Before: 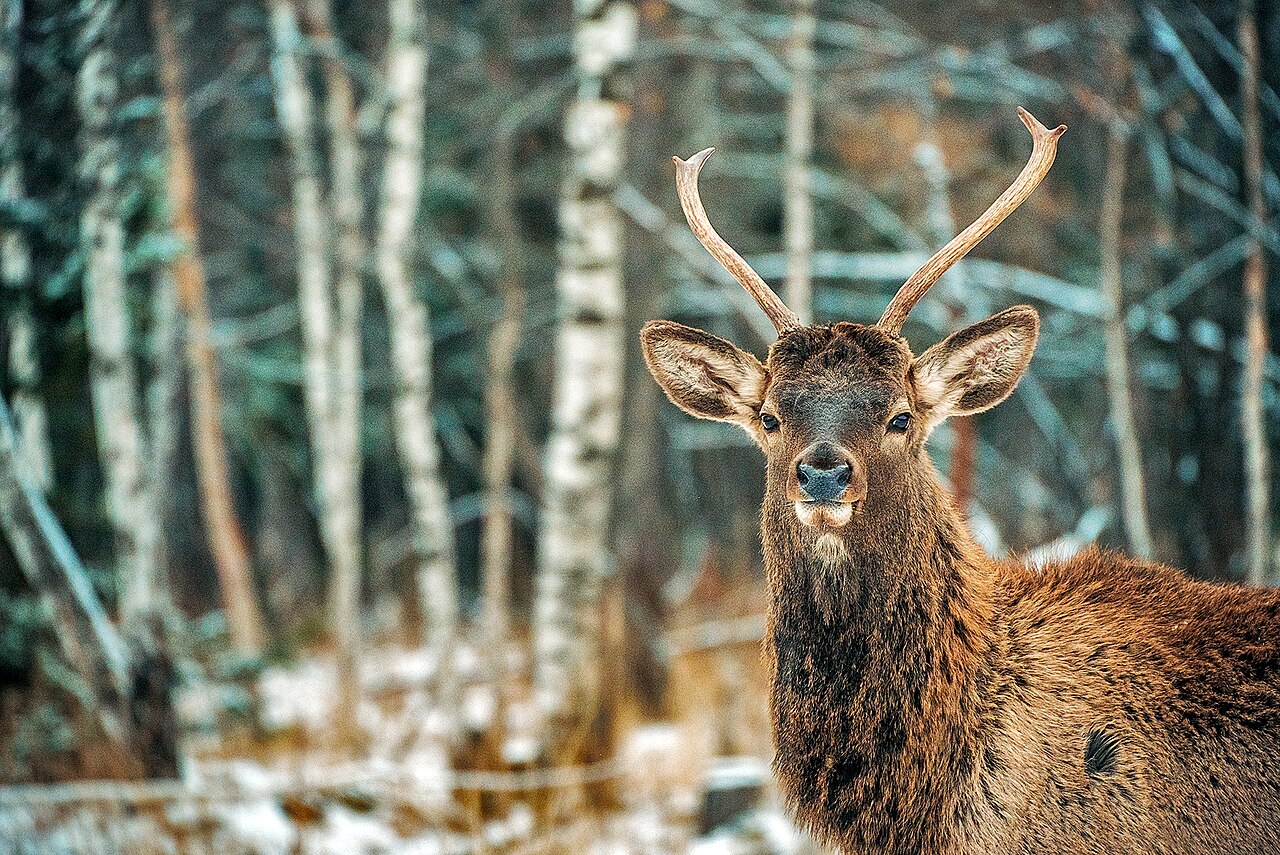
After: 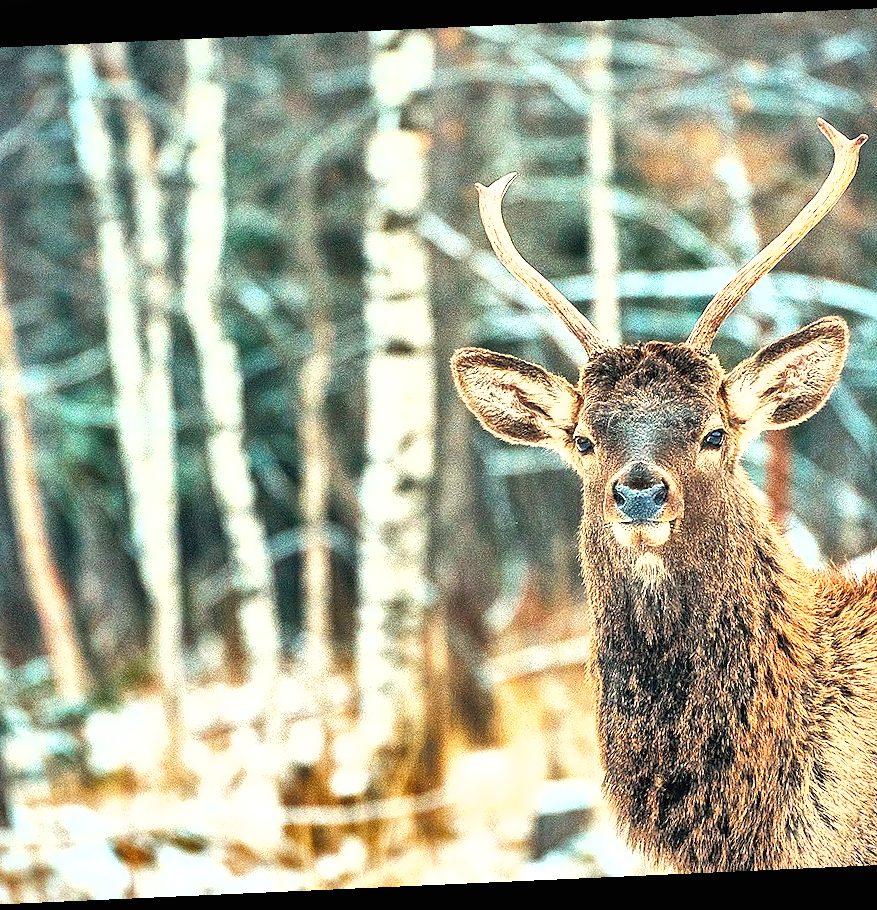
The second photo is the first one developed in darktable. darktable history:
exposure: black level correction 0, exposure 1.173 EV, compensate exposure bias true, compensate highlight preservation false
rotate and perspective: rotation -2.56°, automatic cropping off
crop and rotate: left 15.546%, right 17.787%
shadows and highlights: low approximation 0.01, soften with gaussian
